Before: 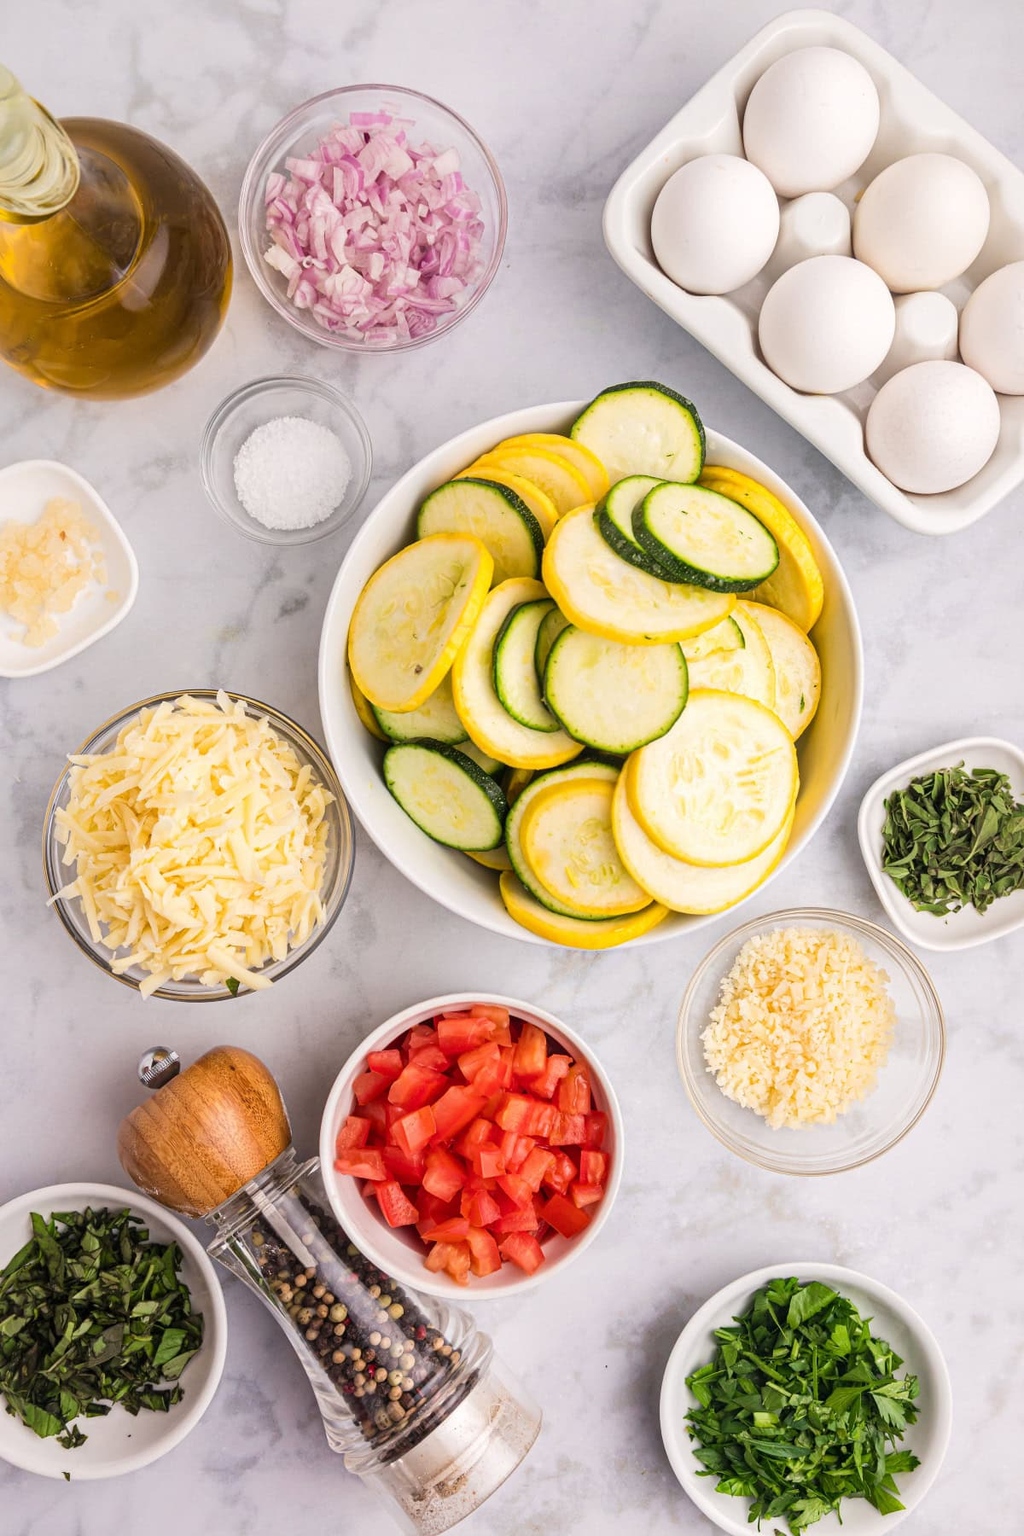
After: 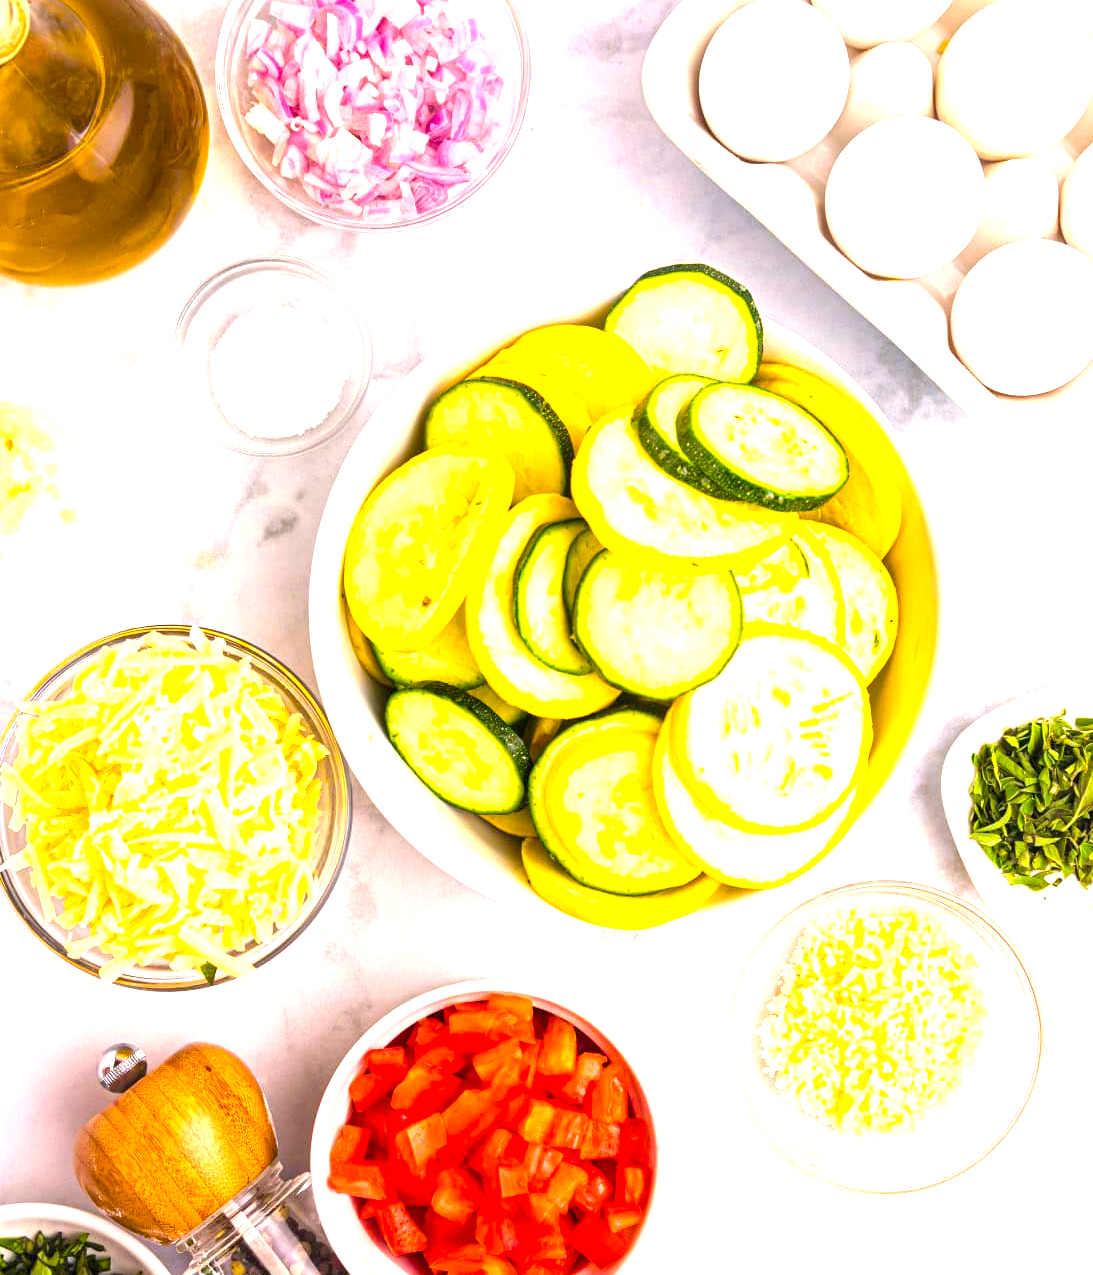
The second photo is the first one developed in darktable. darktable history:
local contrast: highlights 104%, shadows 102%, detail 119%, midtone range 0.2
crop: left 5.384%, top 10.221%, right 3.492%, bottom 18.927%
exposure: black level correction 0, exposure 1.199 EV, compensate highlight preservation false
color balance rgb: highlights gain › chroma 1.042%, highlights gain › hue 60.28°, linear chroma grading › global chroma 1.042%, linear chroma grading › mid-tones -0.608%, perceptual saturation grading › global saturation 34.184%, global vibrance 33.793%
